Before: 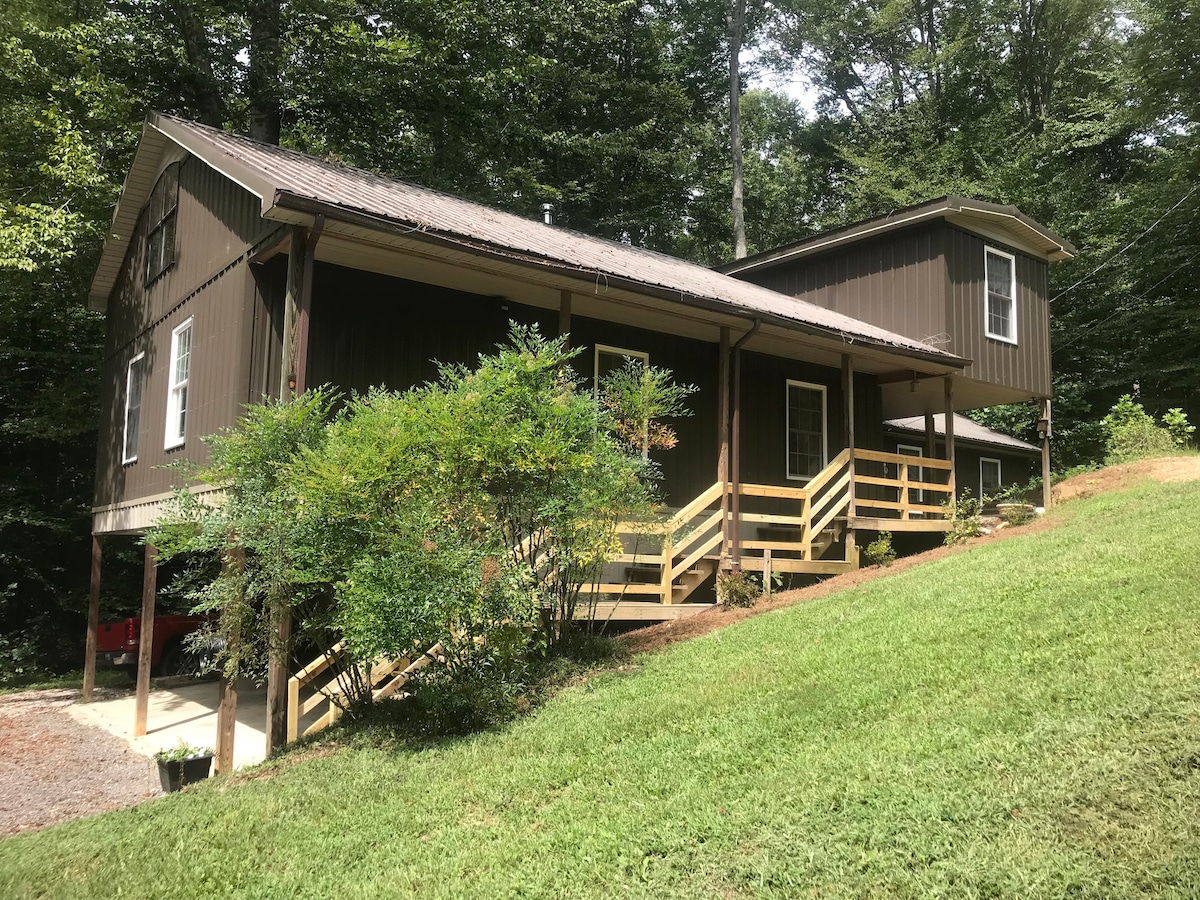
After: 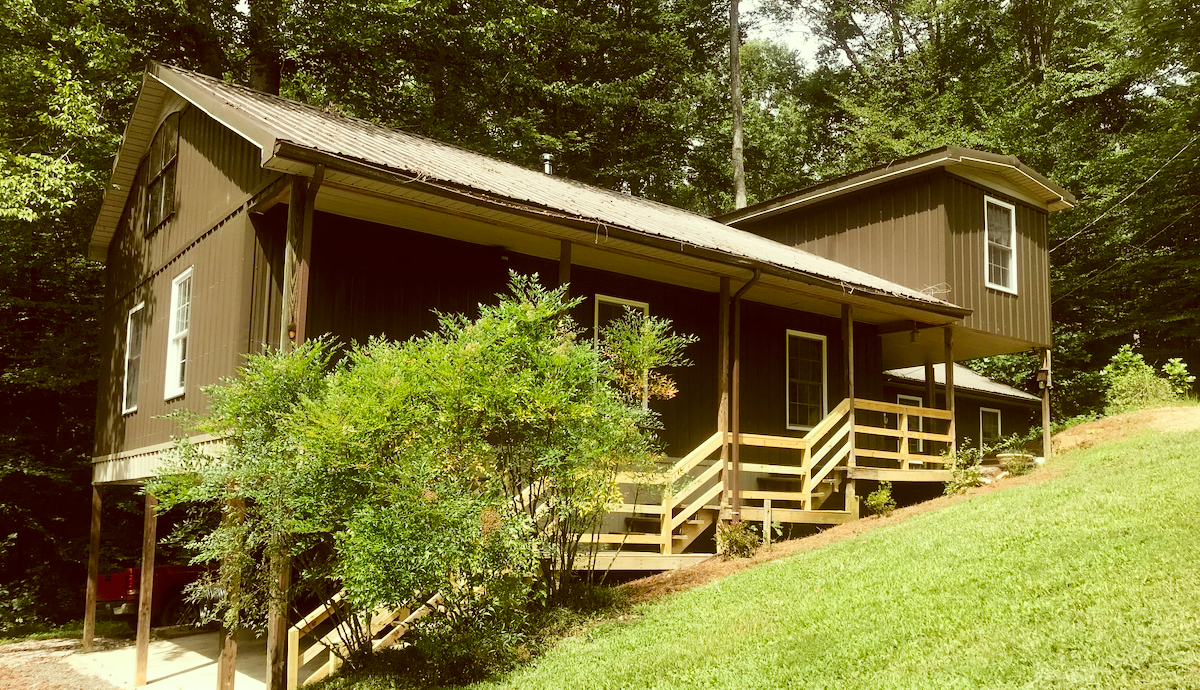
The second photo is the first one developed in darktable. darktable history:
crop: top 5.579%, bottom 17.735%
tone curve: curves: ch0 [(0, 0) (0.004, 0.001) (0.133, 0.112) (0.325, 0.362) (0.832, 0.893) (1, 1)], preserve colors none
color correction: highlights a* -5.56, highlights b* 9.8, shadows a* 9.47, shadows b* 24.63
